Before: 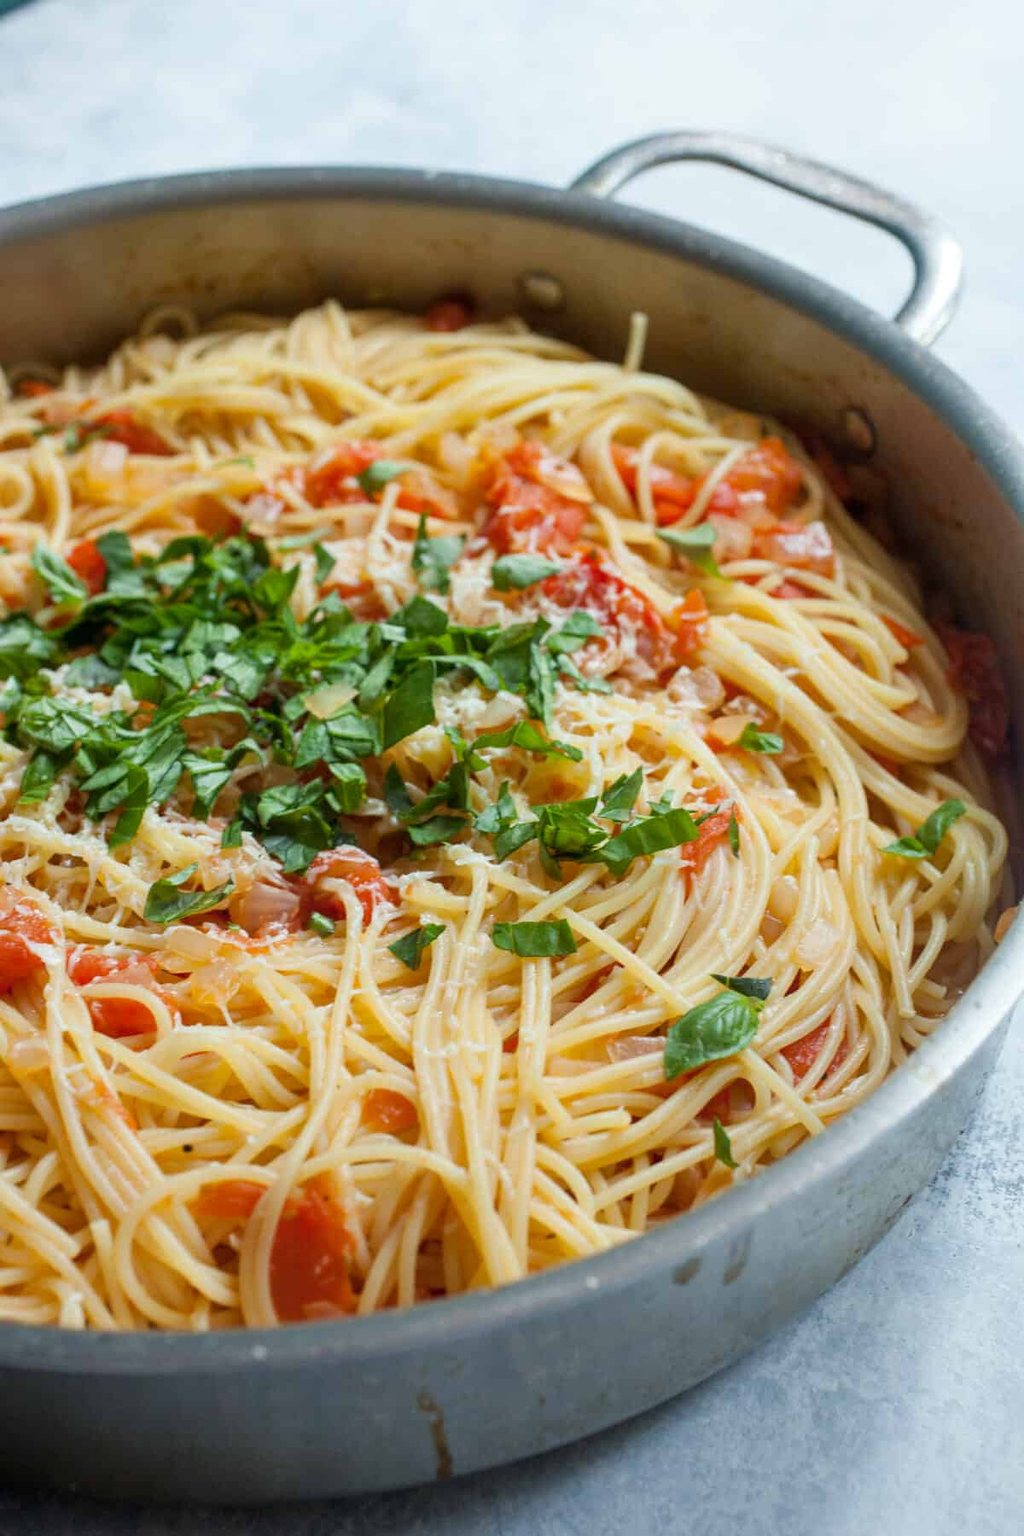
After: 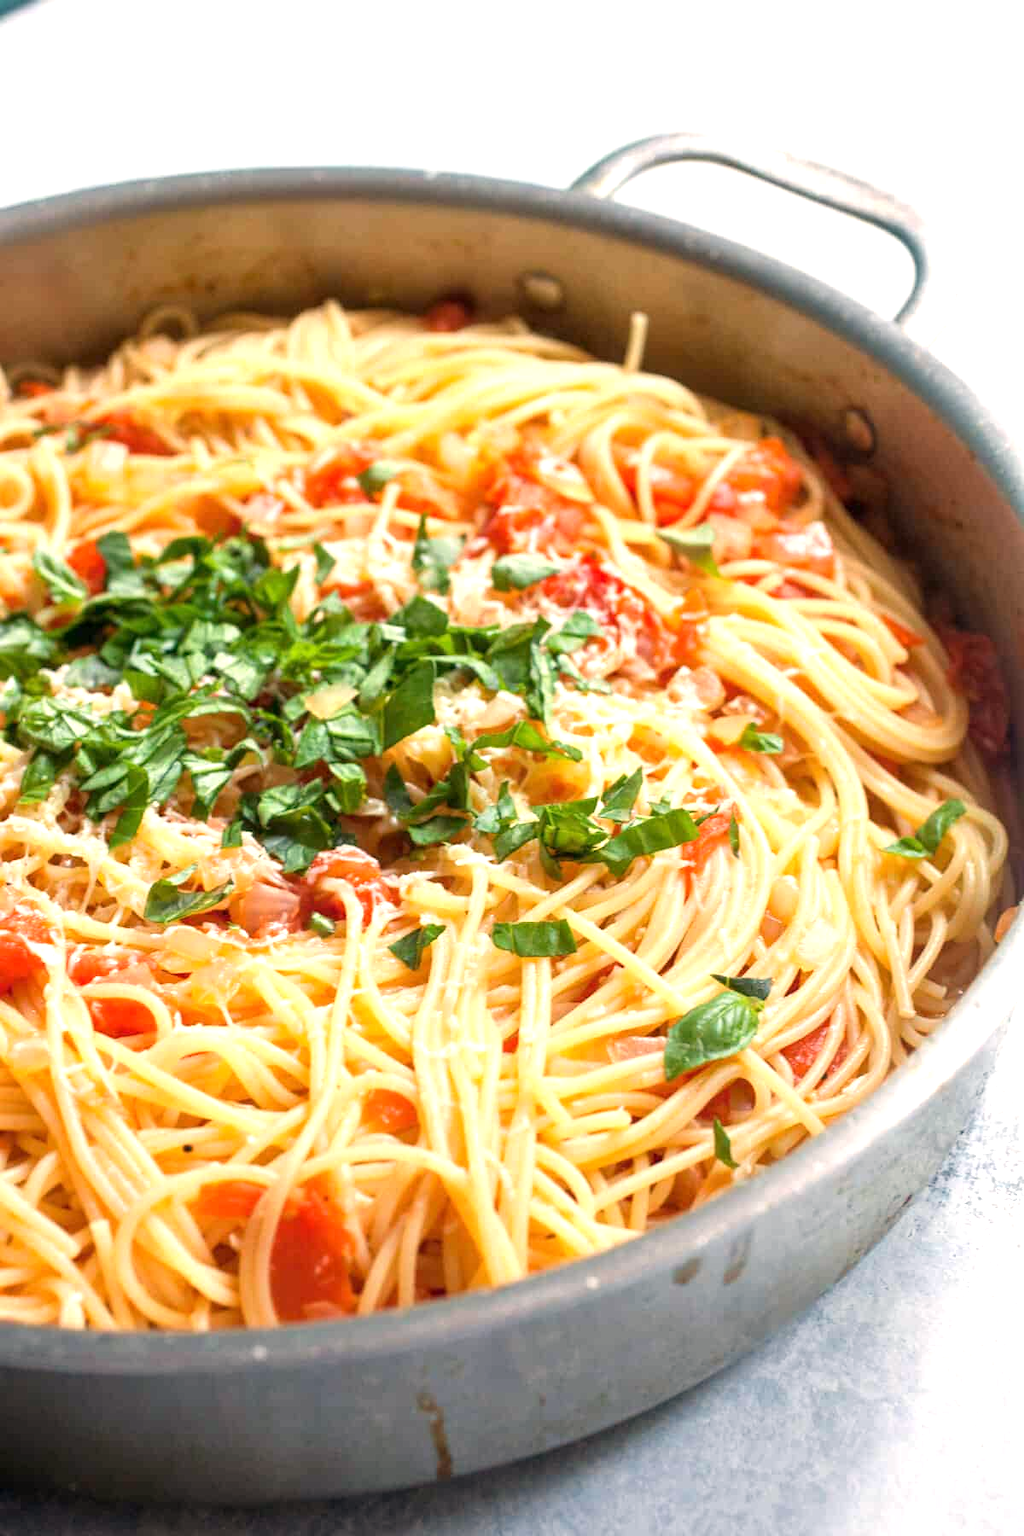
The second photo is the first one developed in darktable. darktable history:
exposure: exposure 0.74 EV, compensate highlight preservation false
white balance: red 1.127, blue 0.943
